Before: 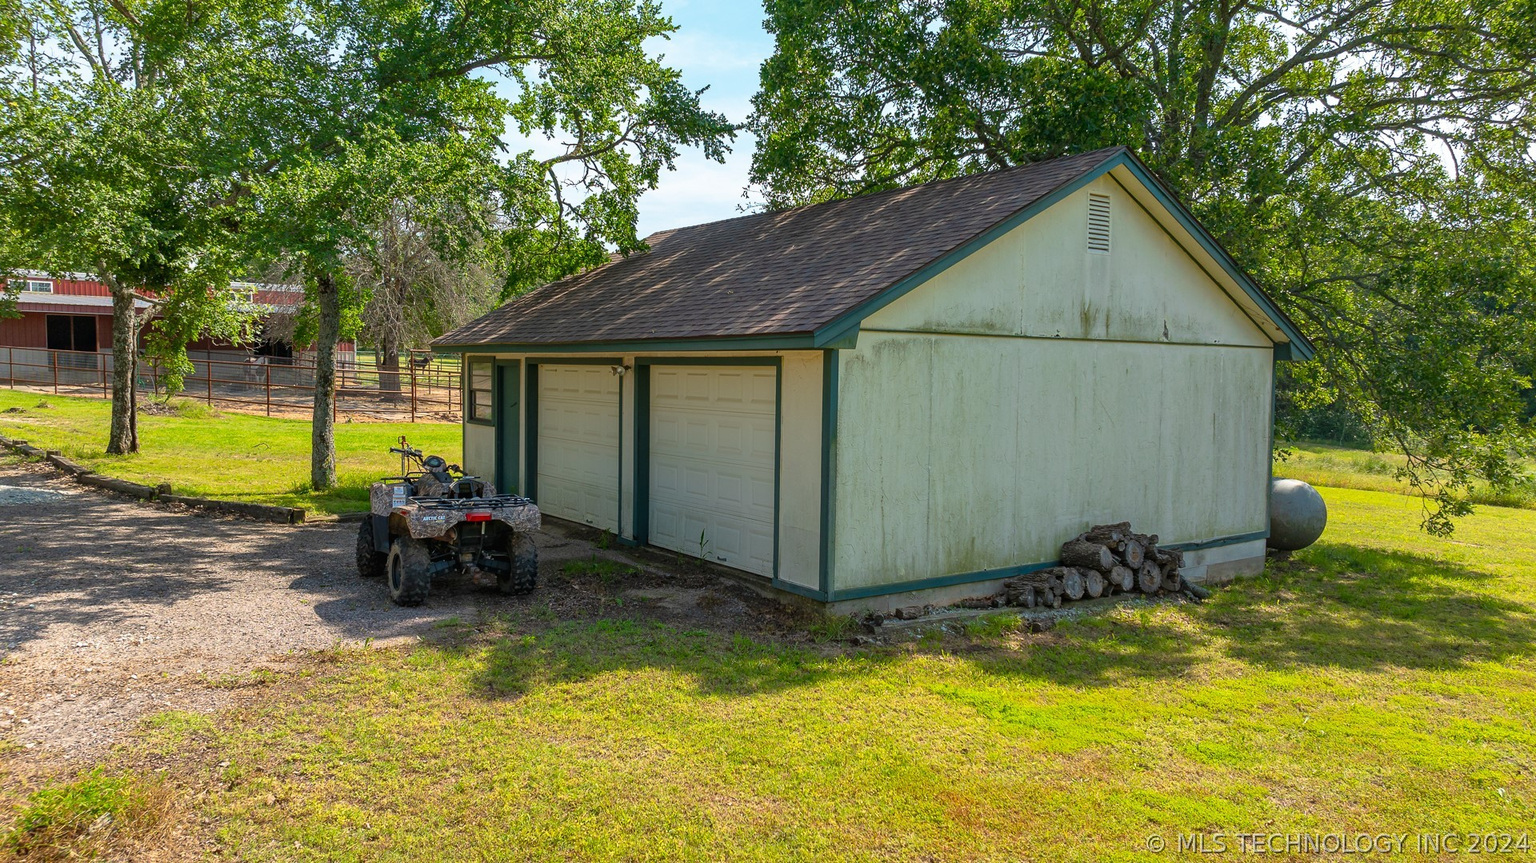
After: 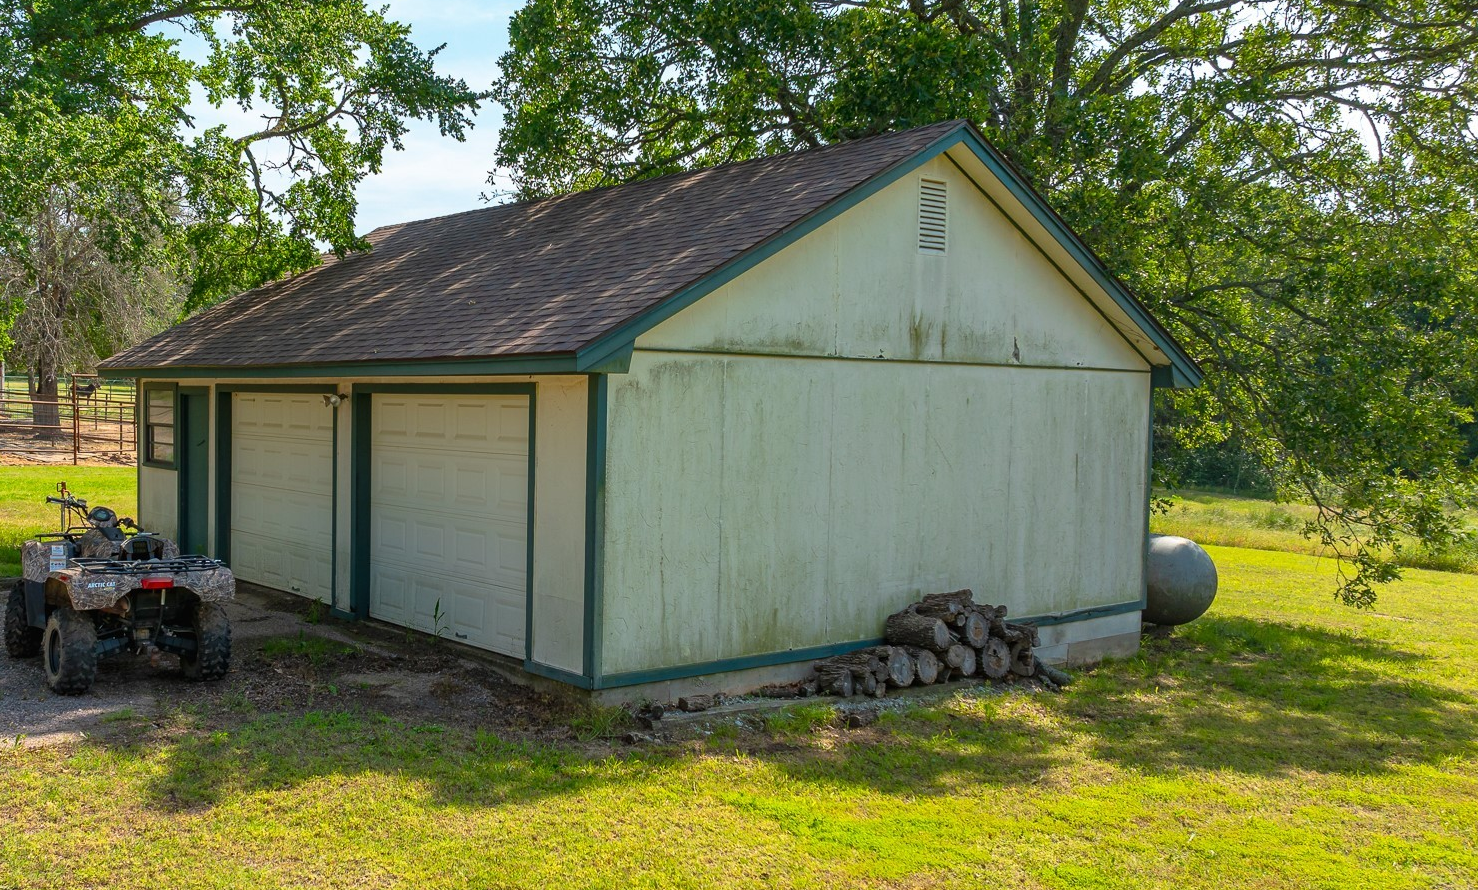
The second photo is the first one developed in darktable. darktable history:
crop: left 22.973%, top 5.855%, bottom 11.657%
